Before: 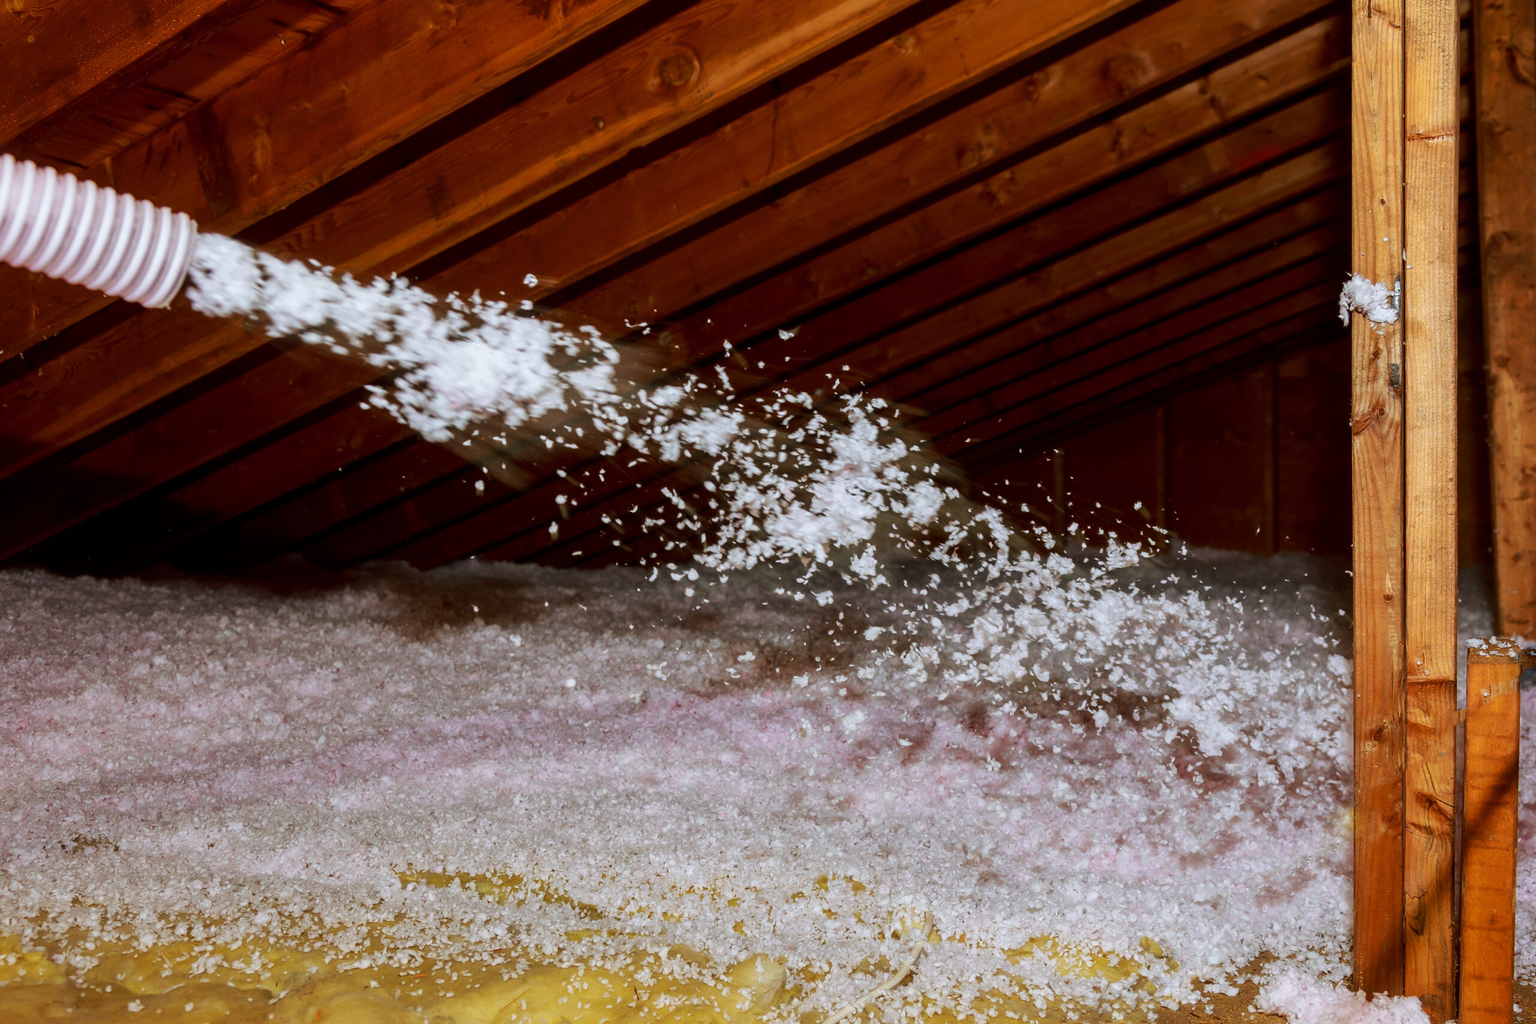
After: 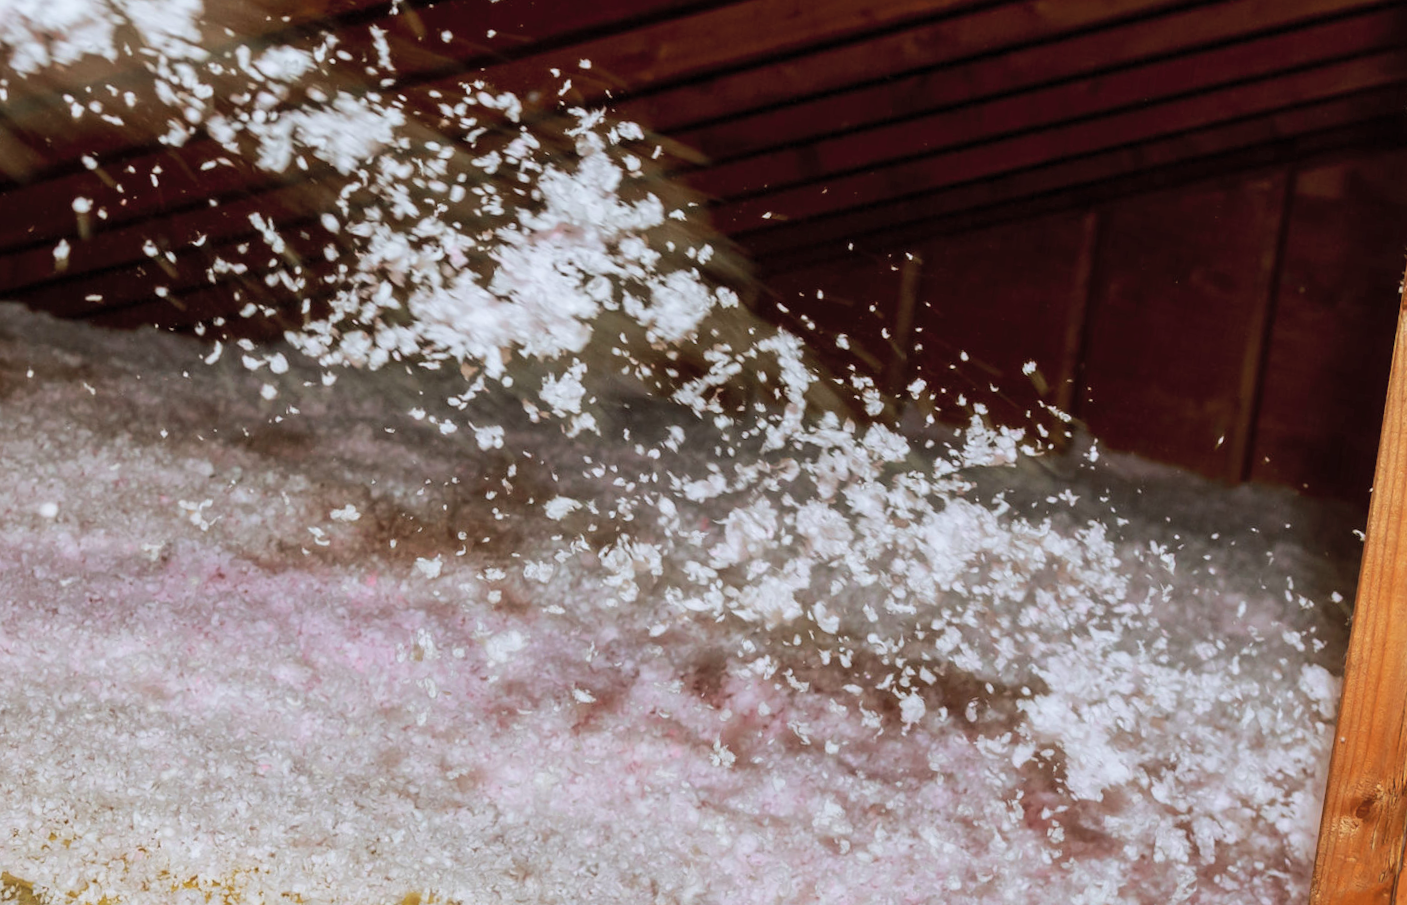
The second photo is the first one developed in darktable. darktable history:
rotate and perspective: rotation 9.12°, automatic cropping off
contrast brightness saturation: brightness 0.13
crop: left 35.03%, top 36.625%, right 14.663%, bottom 20.057%
